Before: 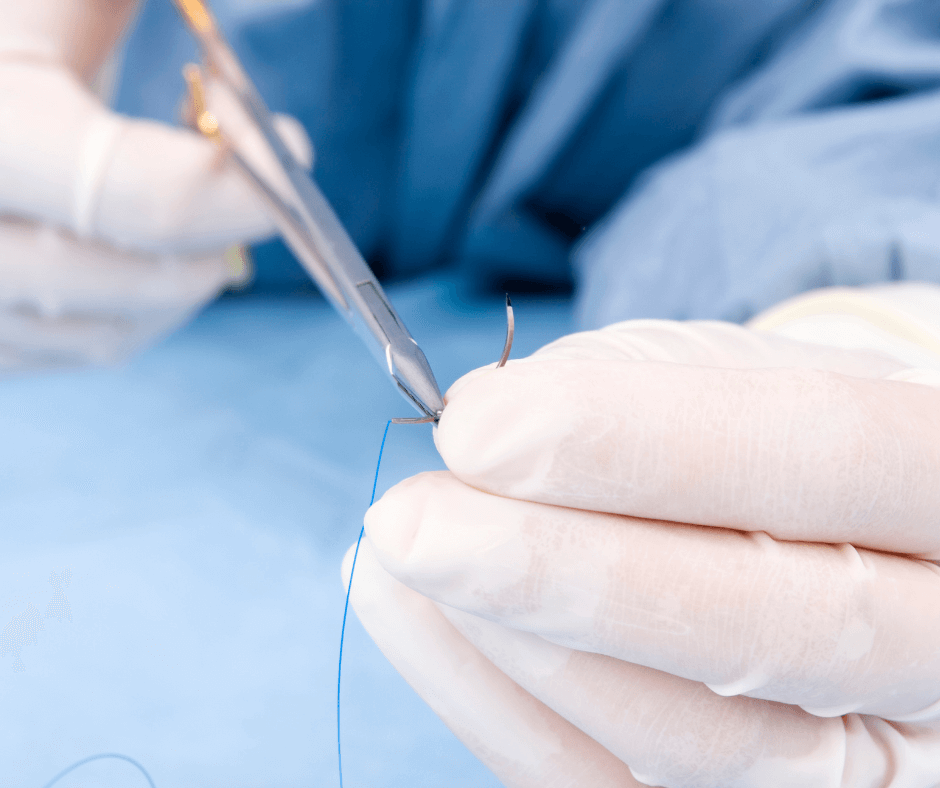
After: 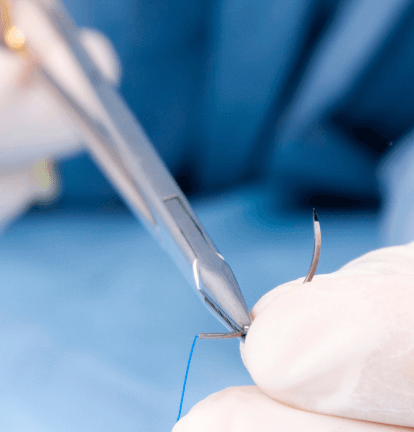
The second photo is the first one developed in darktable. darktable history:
crop: left 20.557%, top 10.836%, right 35.329%, bottom 34.314%
